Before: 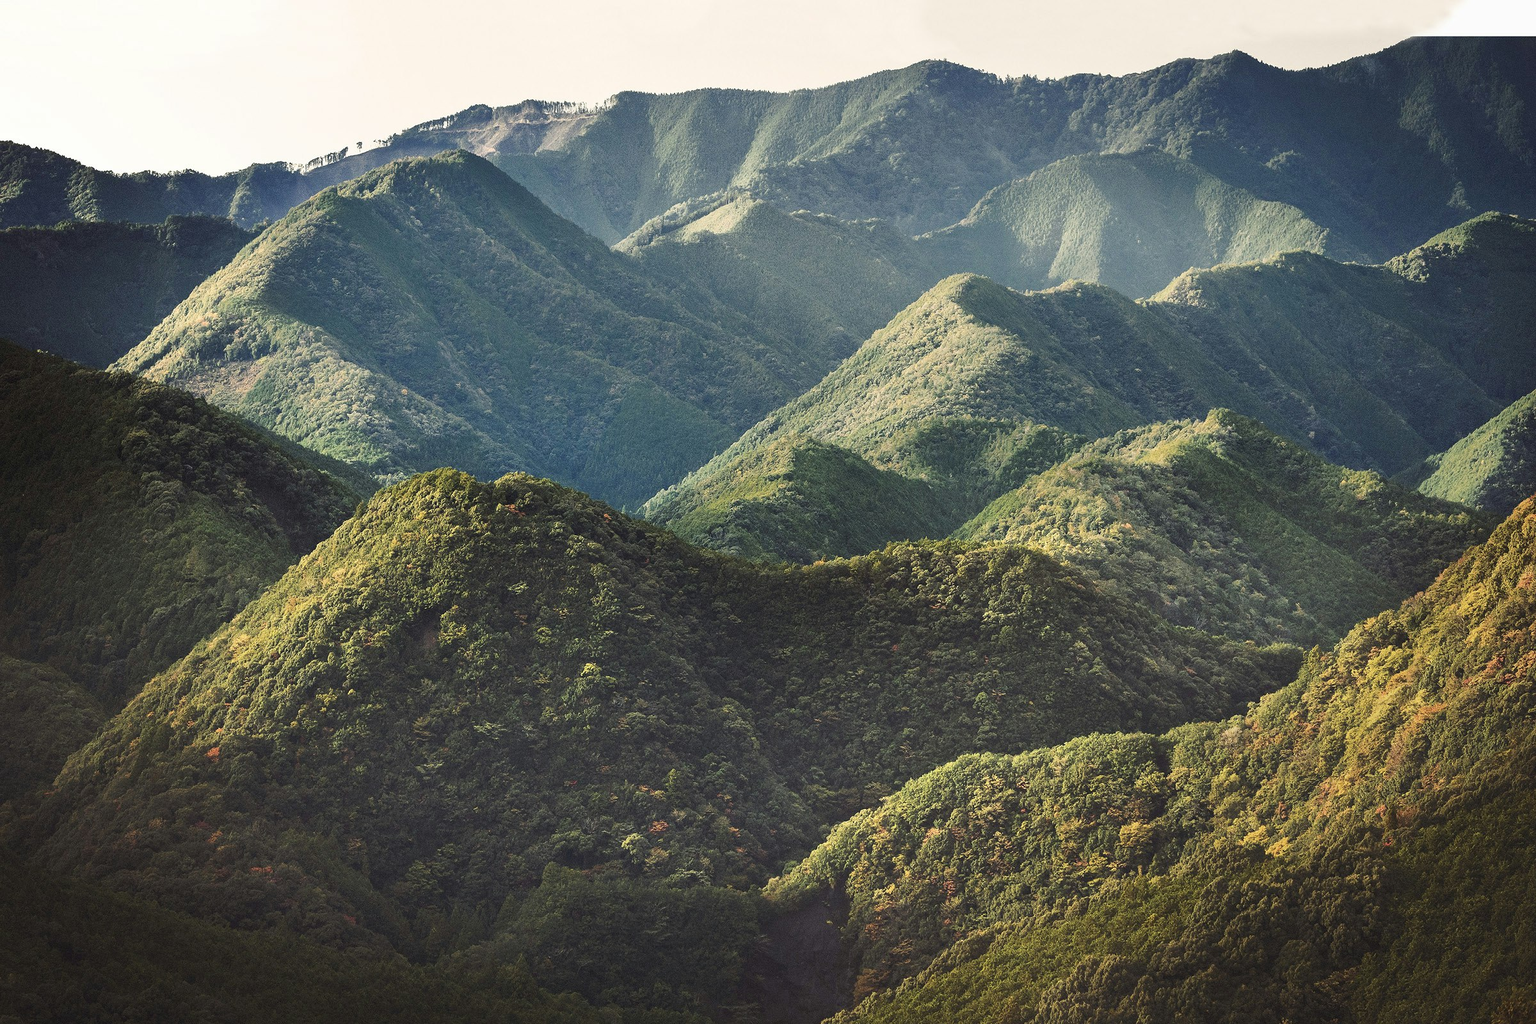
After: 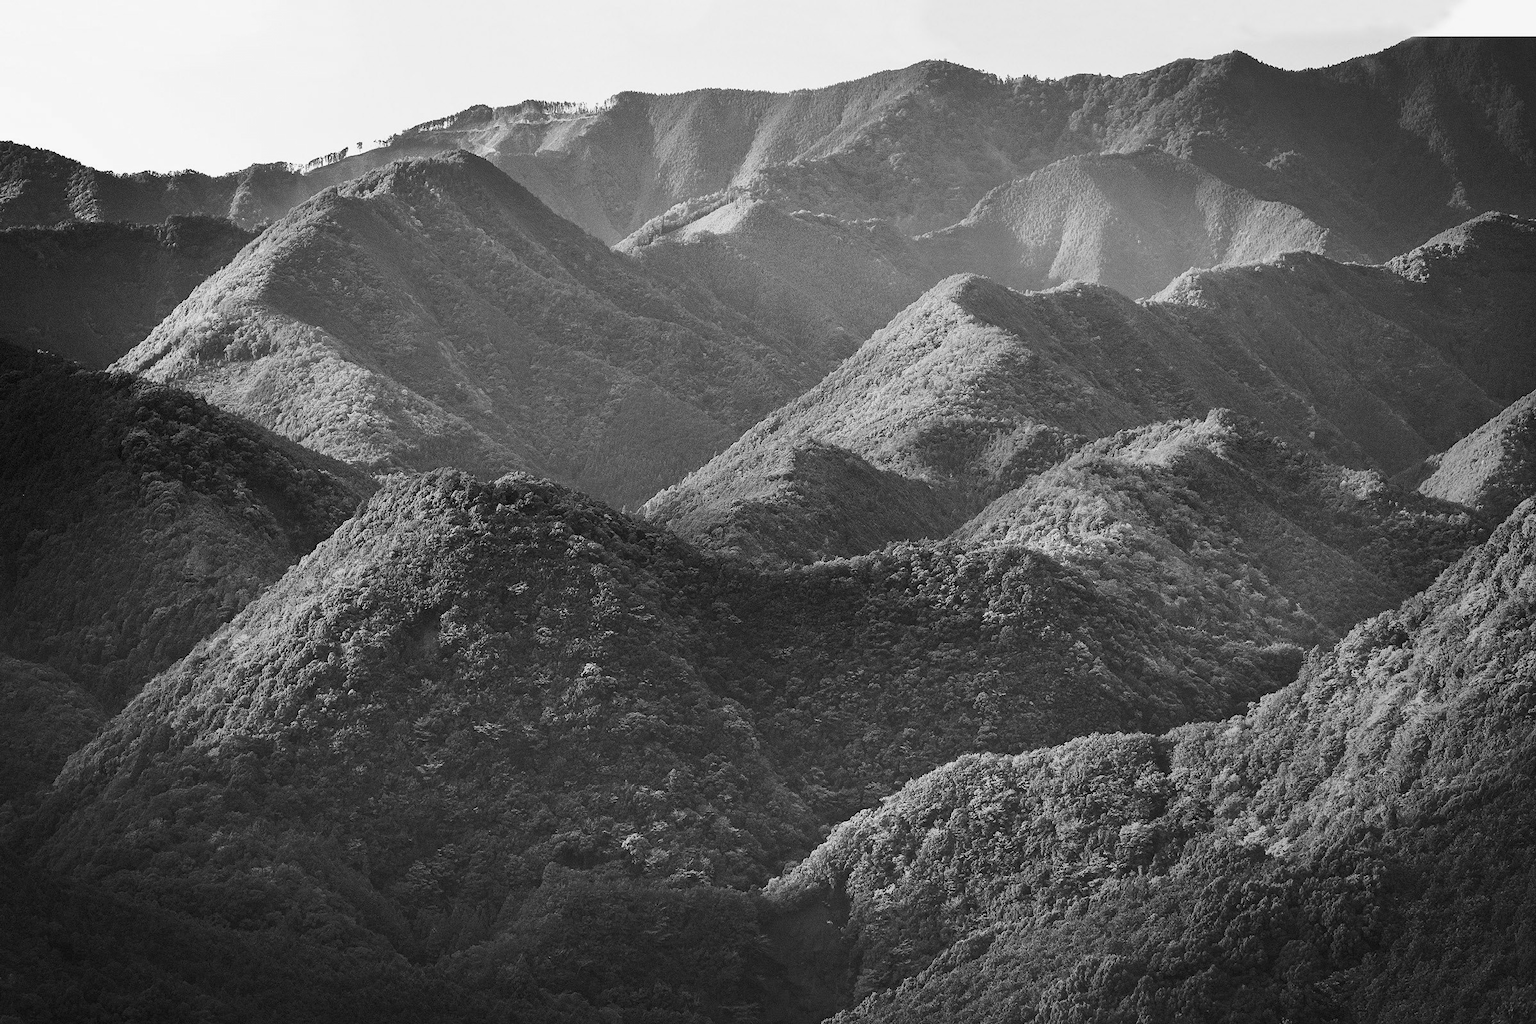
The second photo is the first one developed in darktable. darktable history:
color calibration: output gray [0.267, 0.423, 0.261, 0], x 0.37, y 0.382, temperature 4315.27 K
